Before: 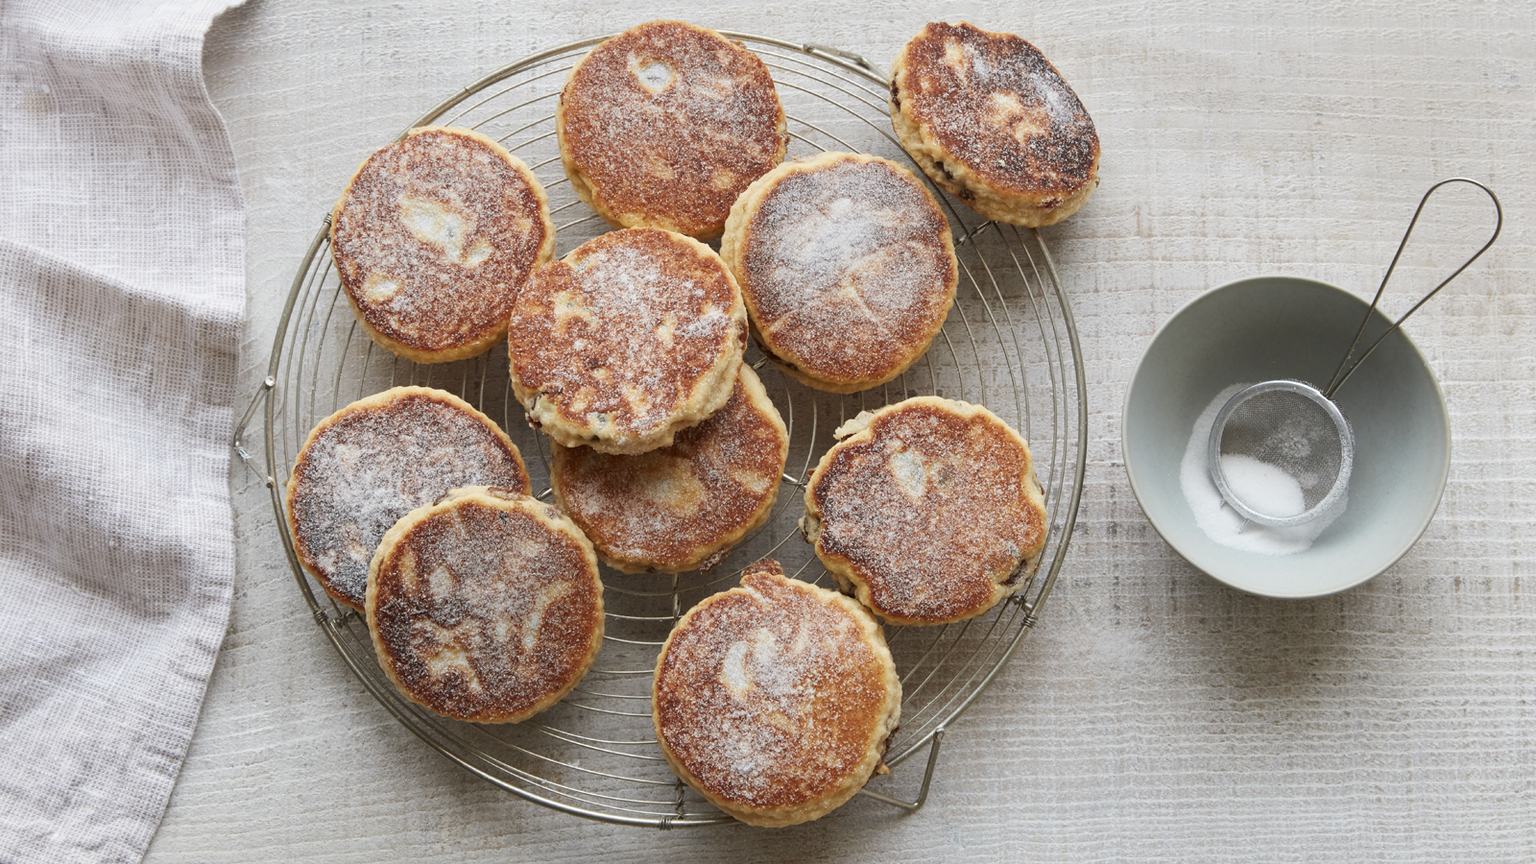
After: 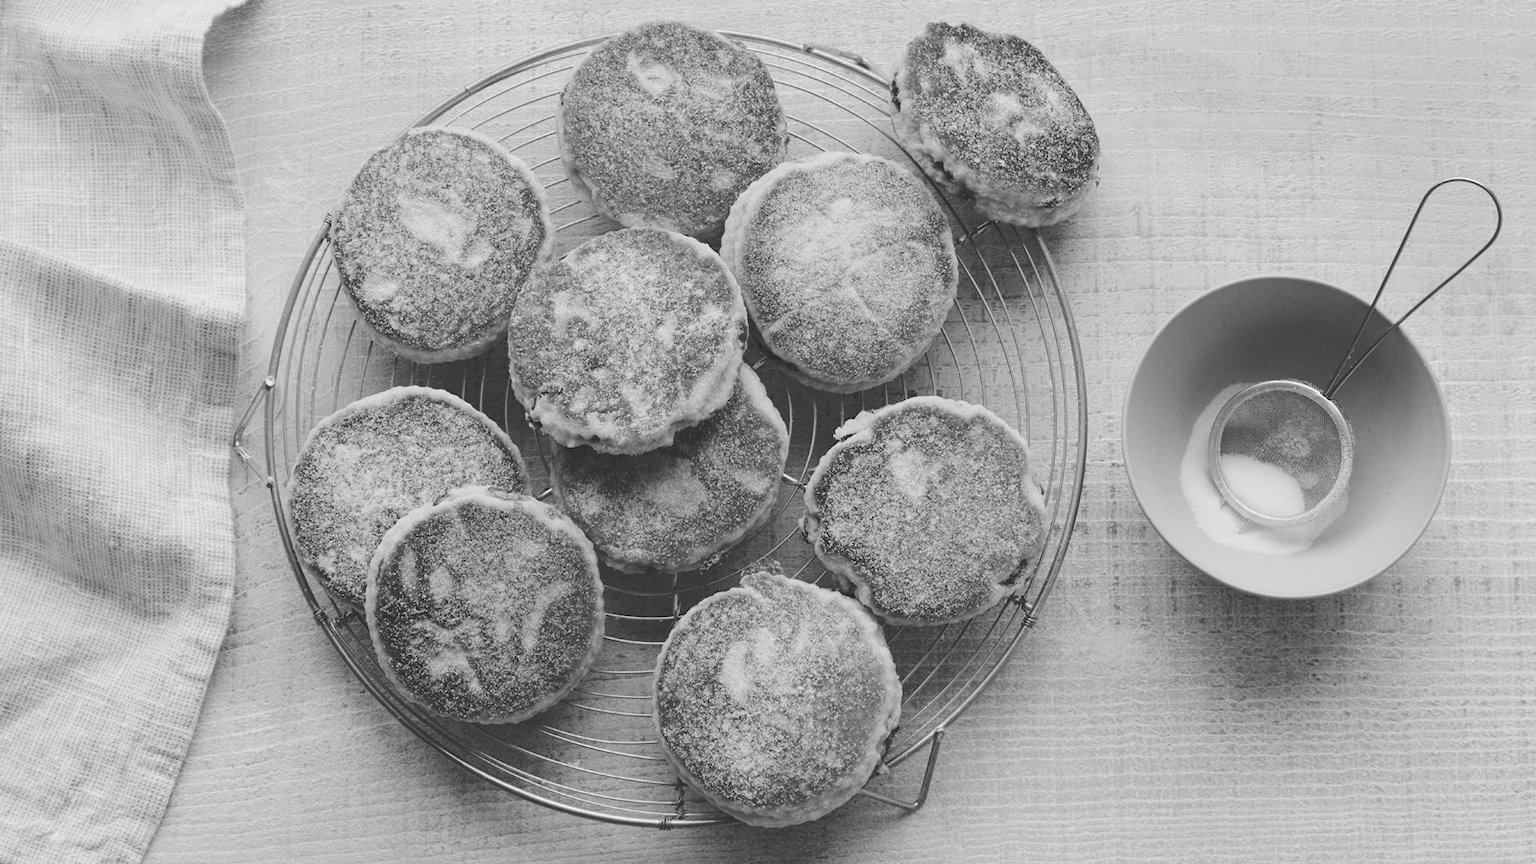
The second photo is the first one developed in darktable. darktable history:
sharpen: radius 2.883, amount 0.868, threshold 47.523
monochrome: a 14.95, b -89.96
base curve: curves: ch0 [(0, 0.024) (0.055, 0.065) (0.121, 0.166) (0.236, 0.319) (0.693, 0.726) (1, 1)], preserve colors none
